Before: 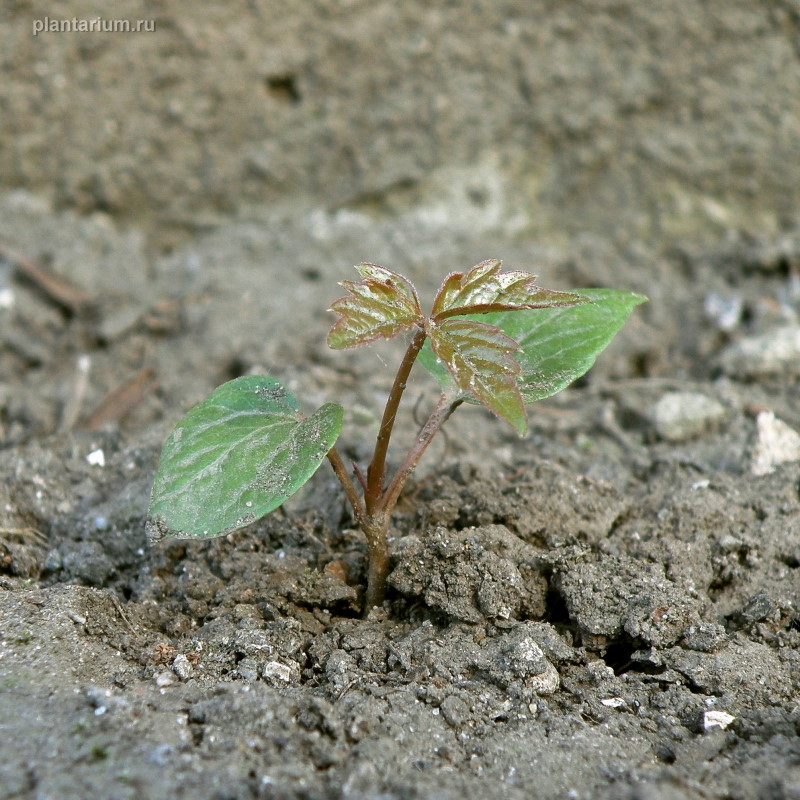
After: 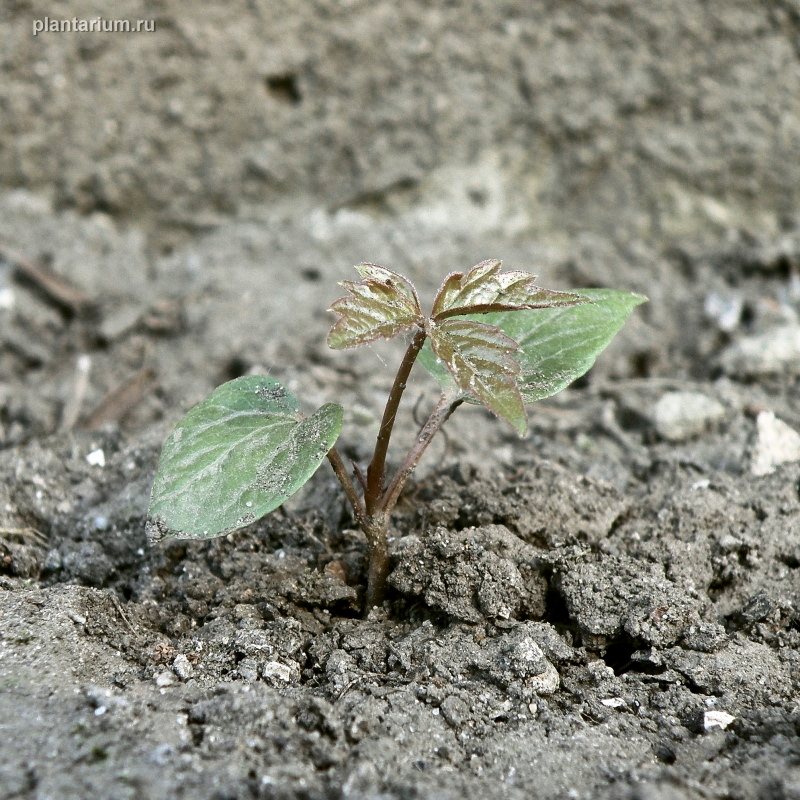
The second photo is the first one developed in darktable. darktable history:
contrast brightness saturation: contrast 0.245, saturation -0.307
